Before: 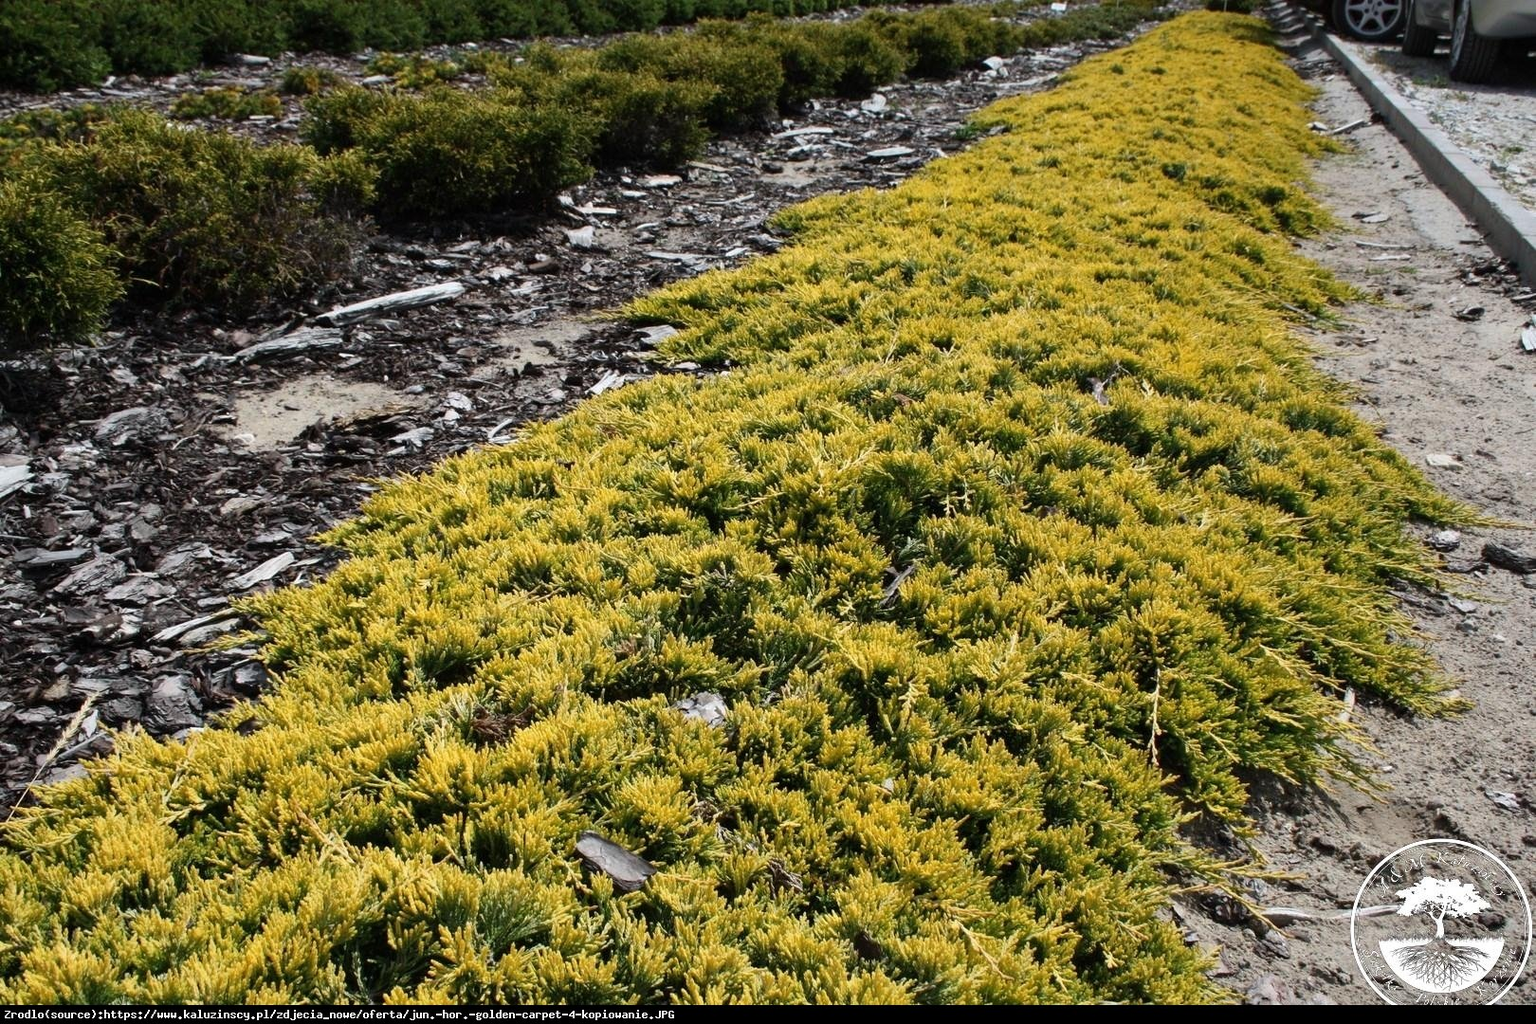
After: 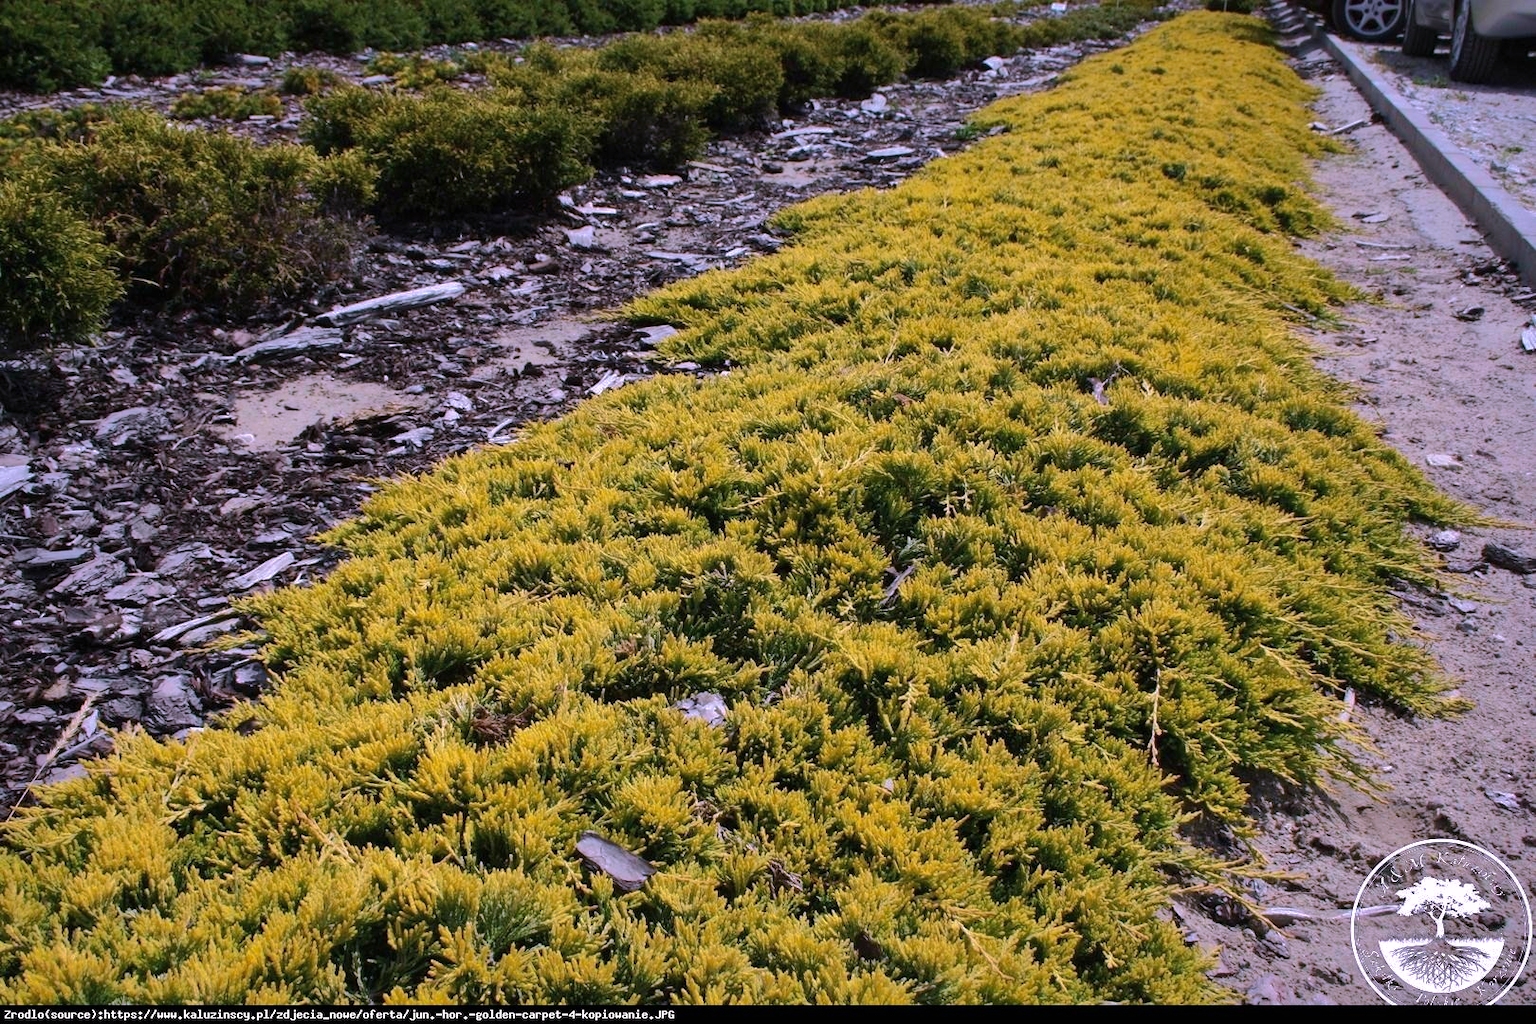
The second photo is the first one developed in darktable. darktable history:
exposure: black level correction 0, compensate exposure bias true, compensate highlight preservation false
white balance: red 1.042, blue 1.17
shadows and highlights: shadows 25, highlights -70
velvia: on, module defaults
